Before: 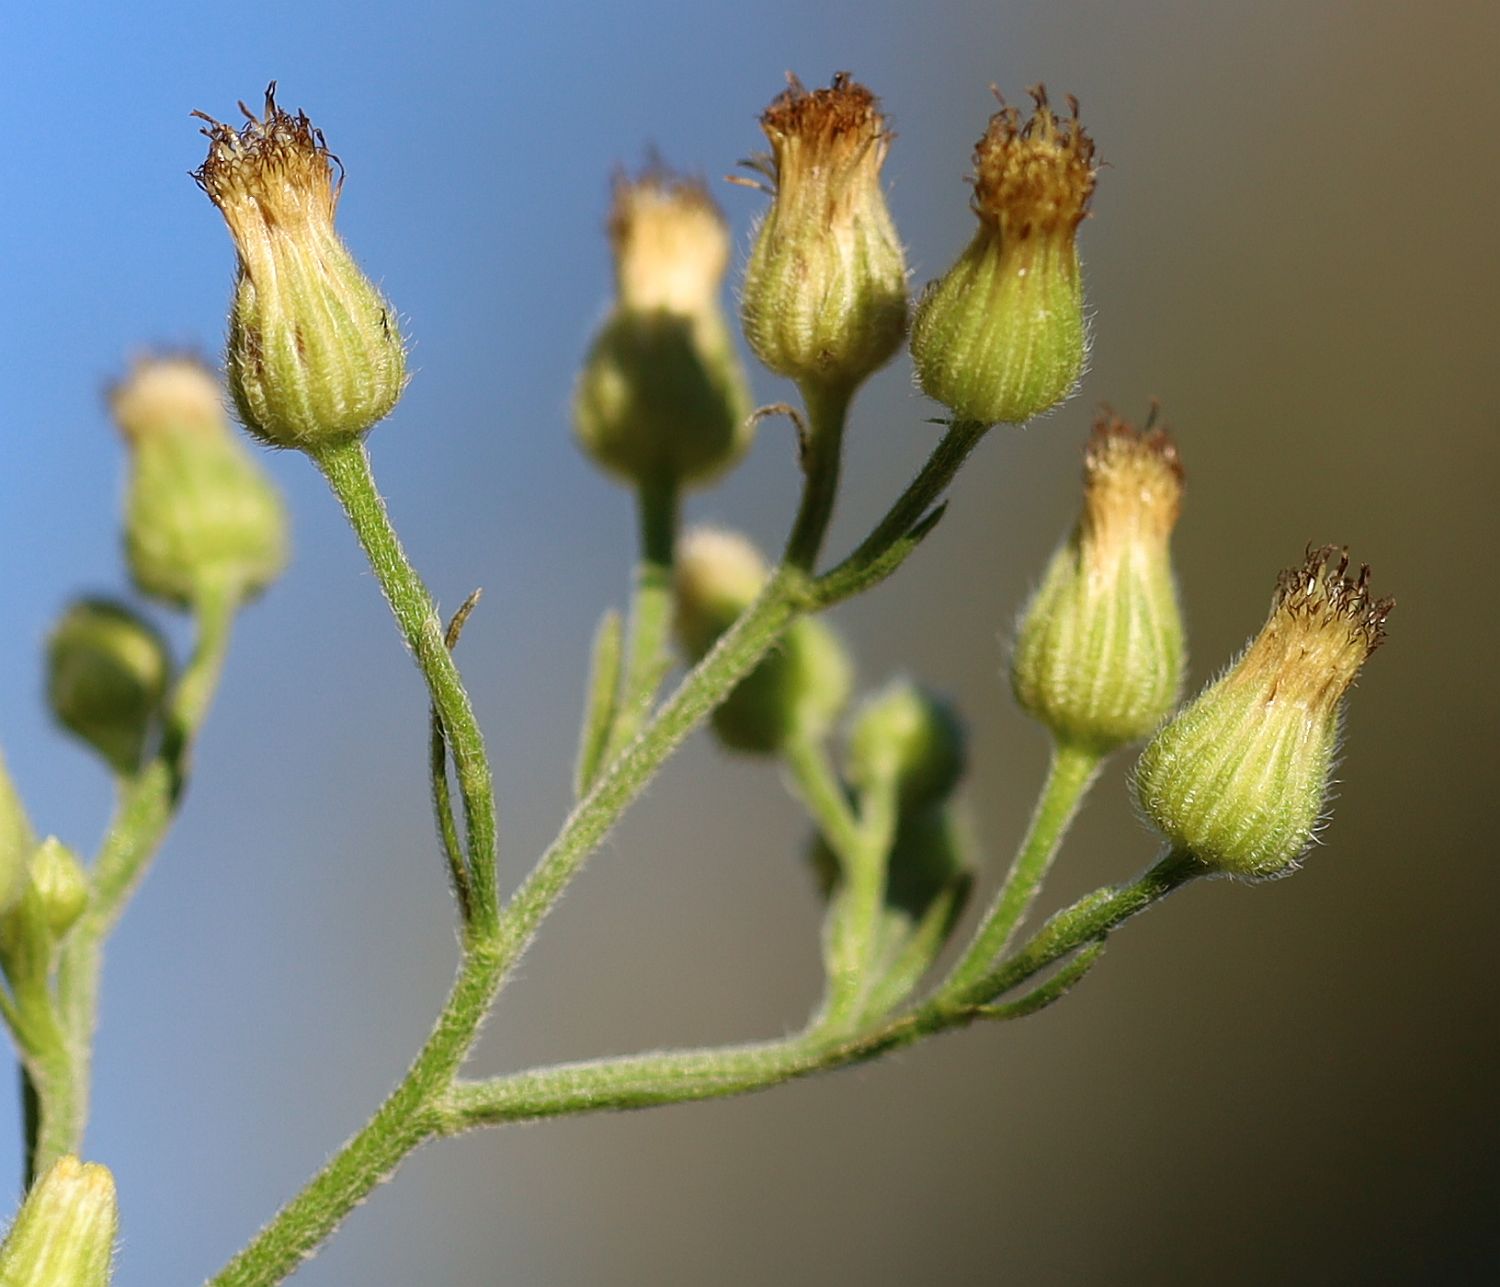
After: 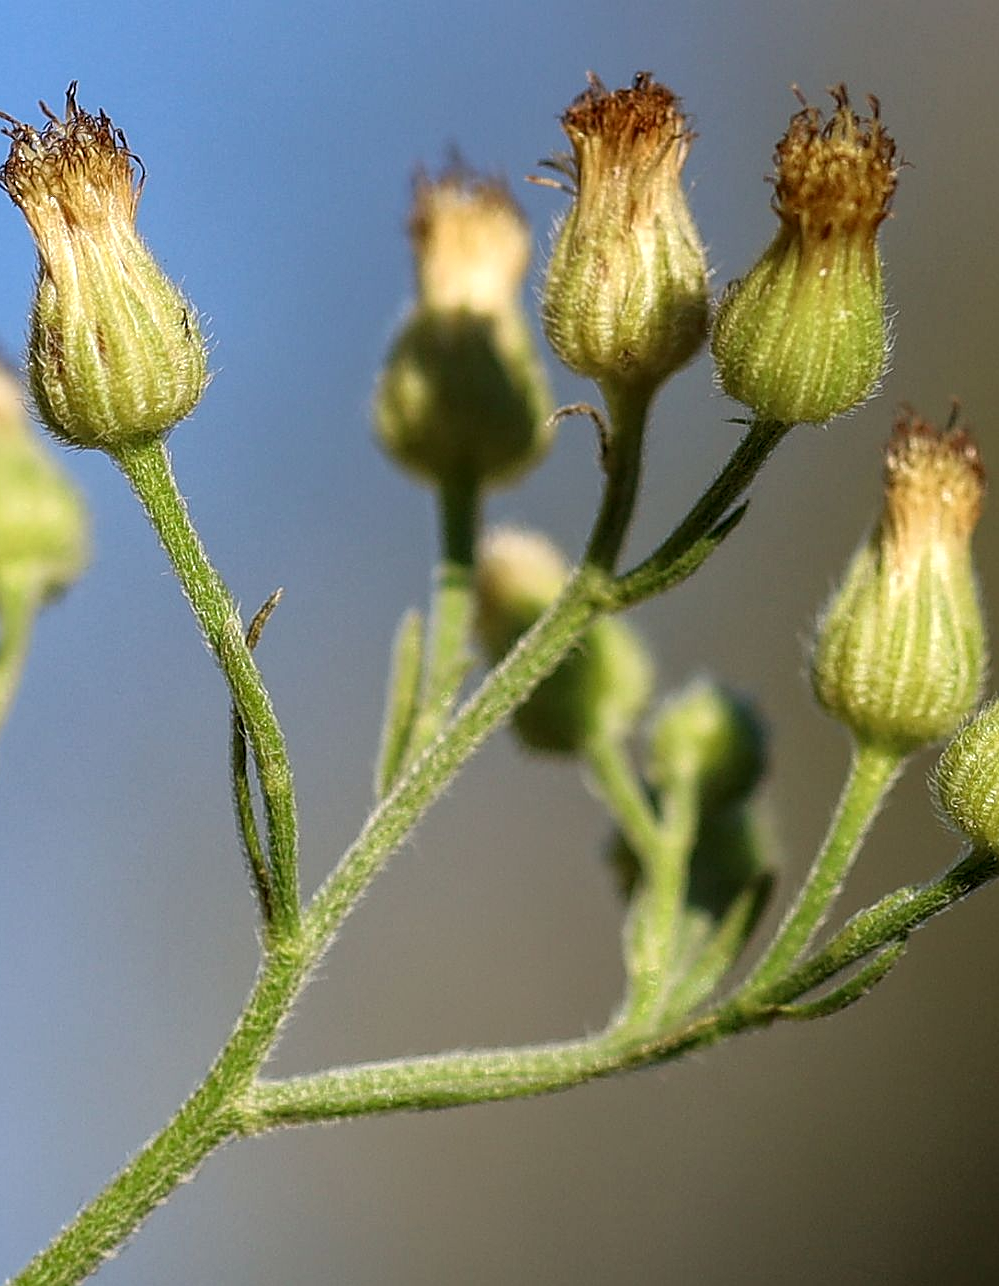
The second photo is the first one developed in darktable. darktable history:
crop and rotate: left 13.328%, right 20.066%
local contrast: highlights 92%, shadows 84%, detail 160%, midtone range 0.2
sharpen: on, module defaults
